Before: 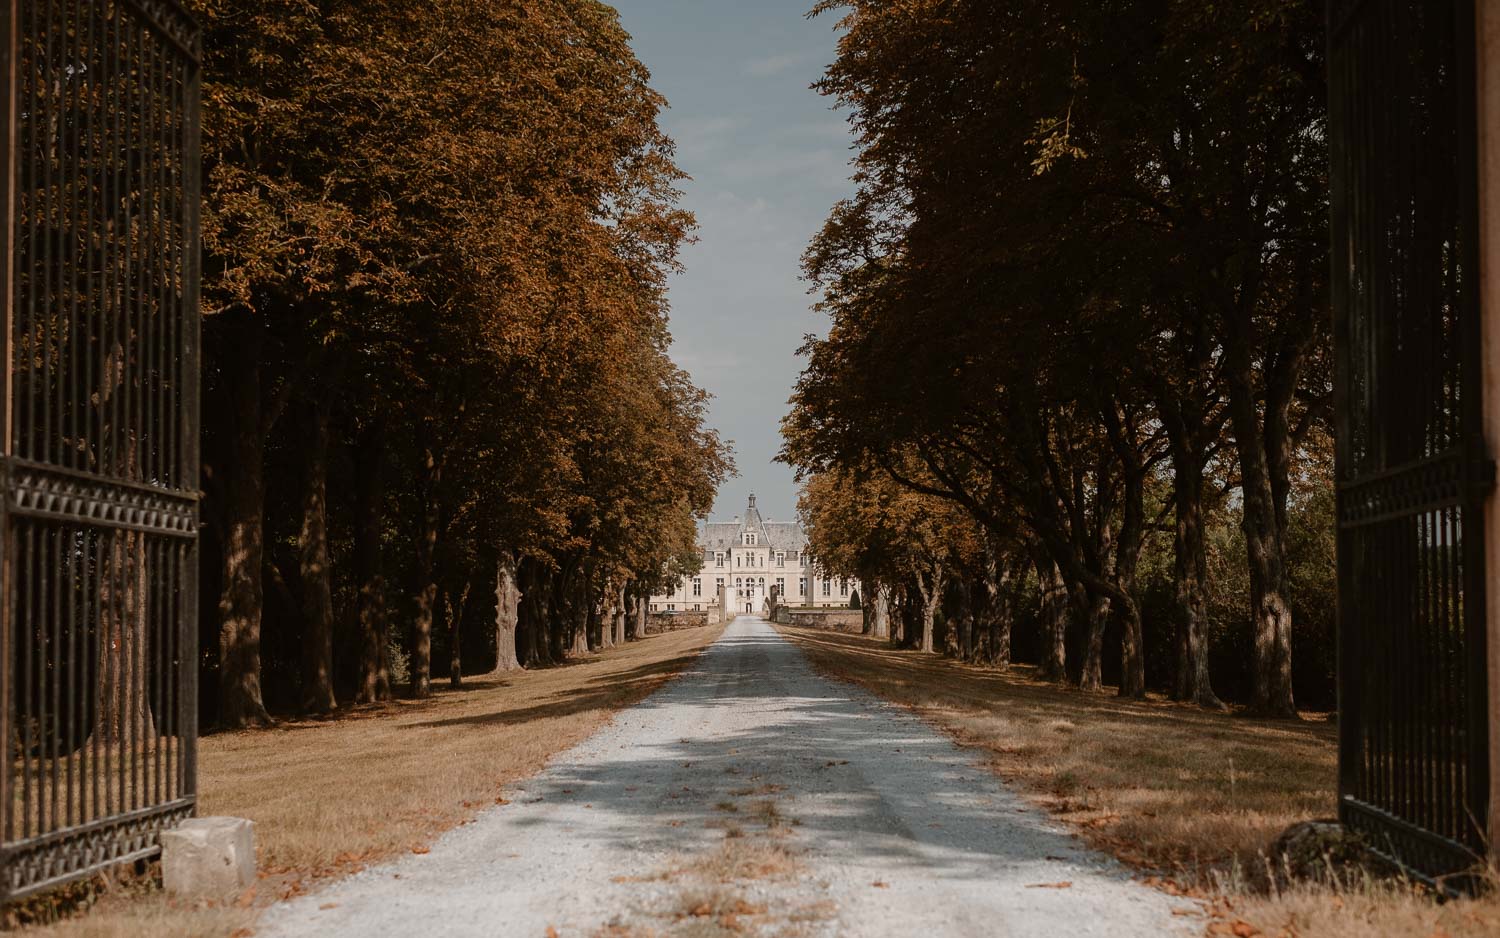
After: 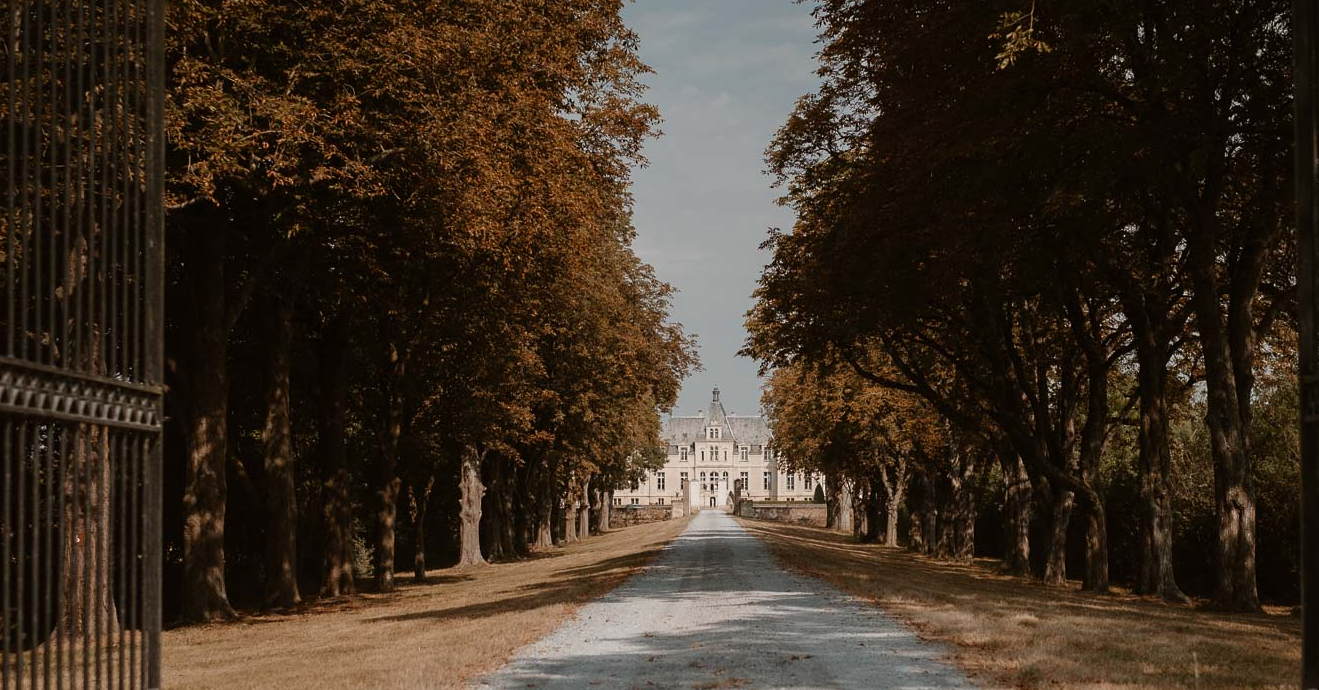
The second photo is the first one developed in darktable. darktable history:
crop and rotate: left 2.425%, top 11.305%, right 9.6%, bottom 15.08%
sharpen: radius 5.325, amount 0.312, threshold 26.433
